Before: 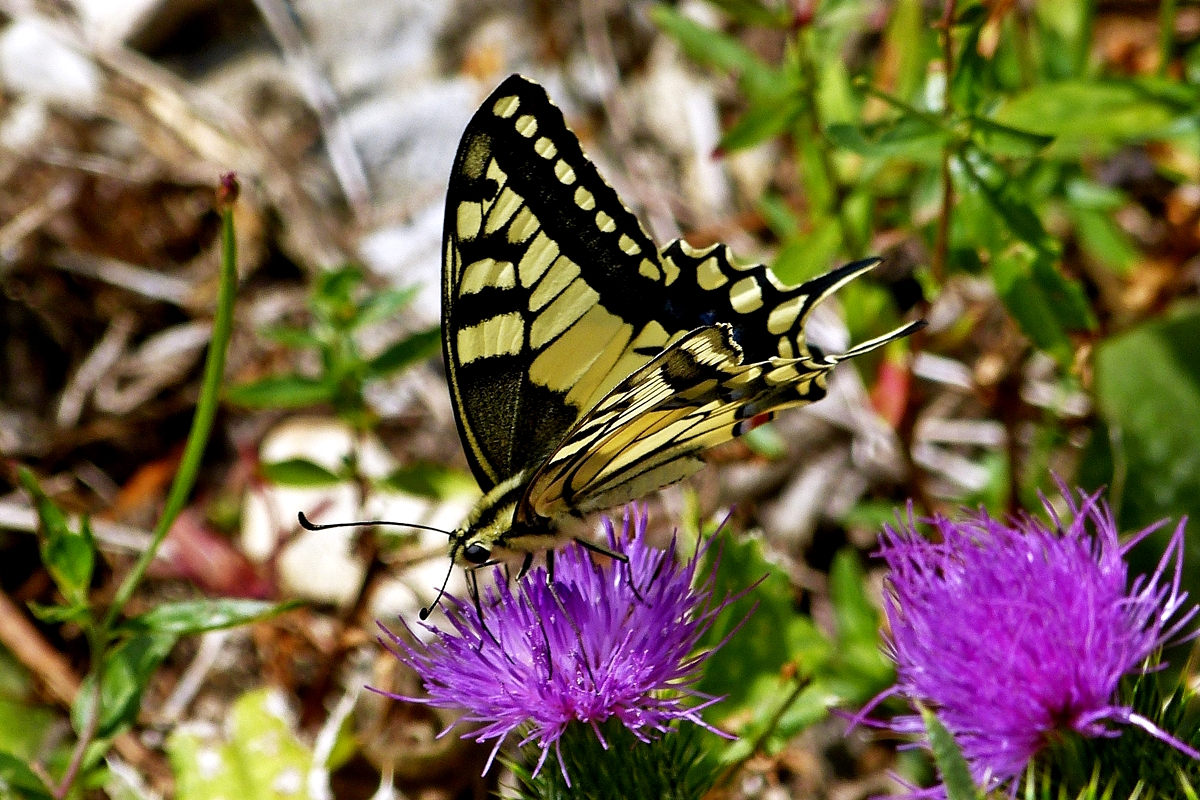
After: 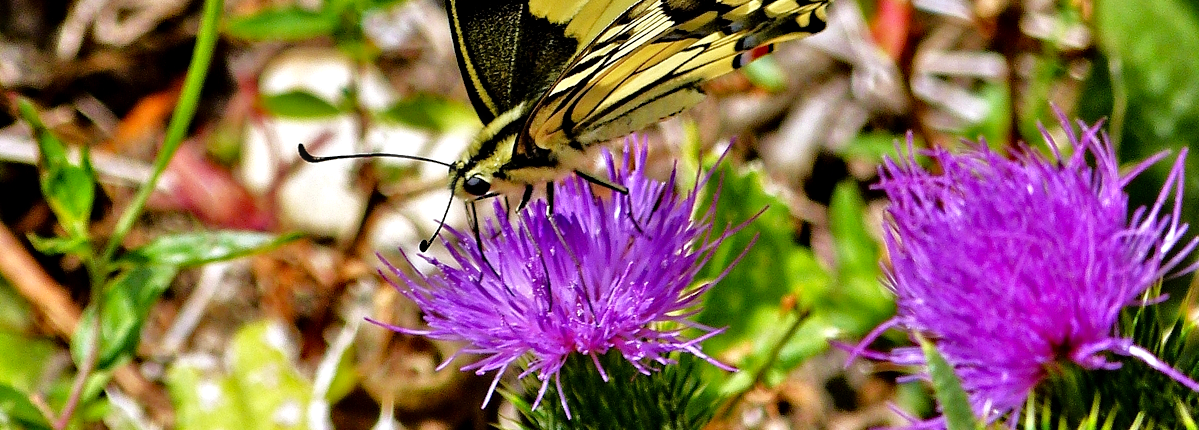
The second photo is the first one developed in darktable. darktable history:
tone equalizer: -7 EV 0.15 EV, -6 EV 0.6 EV, -5 EV 1.15 EV, -4 EV 1.33 EV, -3 EV 1.15 EV, -2 EV 0.6 EV, -1 EV 0.15 EV, mask exposure compensation -0.5 EV
crop and rotate: top 46.237%
haze removal: compatibility mode true, adaptive false
